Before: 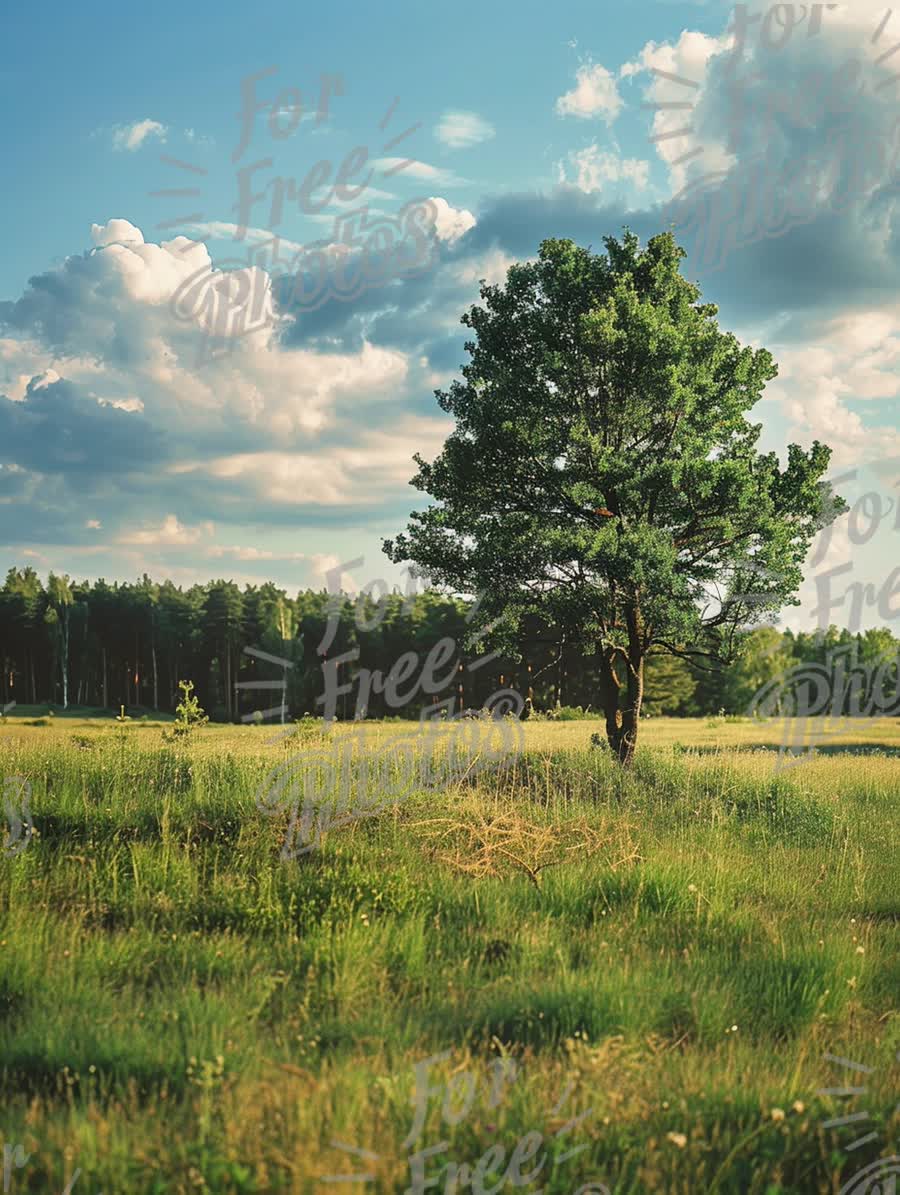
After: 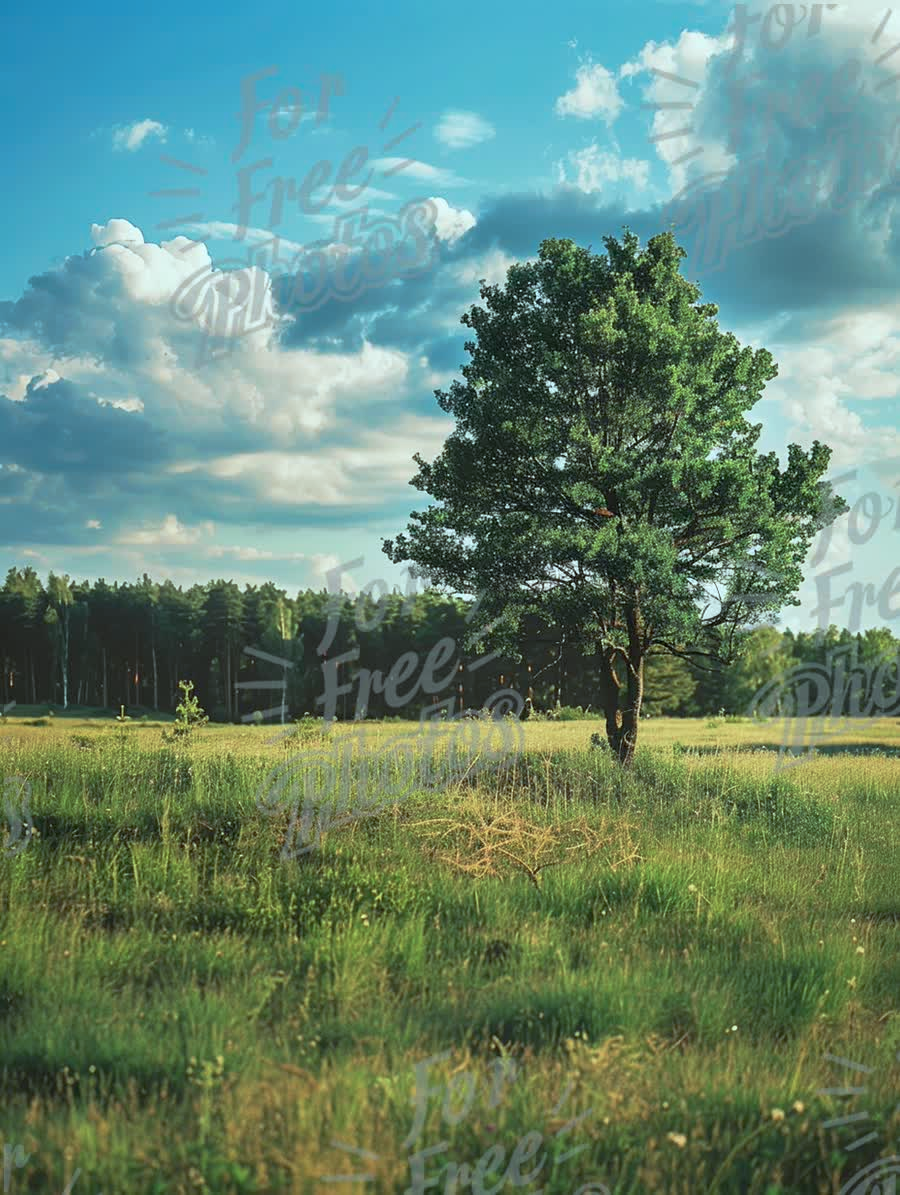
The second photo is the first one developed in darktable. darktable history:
tone curve: curves: ch0 [(0, 0) (0.15, 0.17) (0.452, 0.437) (0.611, 0.588) (0.751, 0.749) (1, 1)]; ch1 [(0, 0) (0.325, 0.327) (0.412, 0.45) (0.453, 0.484) (0.5, 0.501) (0.541, 0.55) (0.617, 0.612) (0.695, 0.697) (1, 1)]; ch2 [(0, 0) (0.386, 0.397) (0.452, 0.459) (0.505, 0.498) (0.524, 0.547) (0.574, 0.566) (0.633, 0.641) (1, 1)], preserve colors none
color correction: highlights a* -10.18, highlights b* -9.84
